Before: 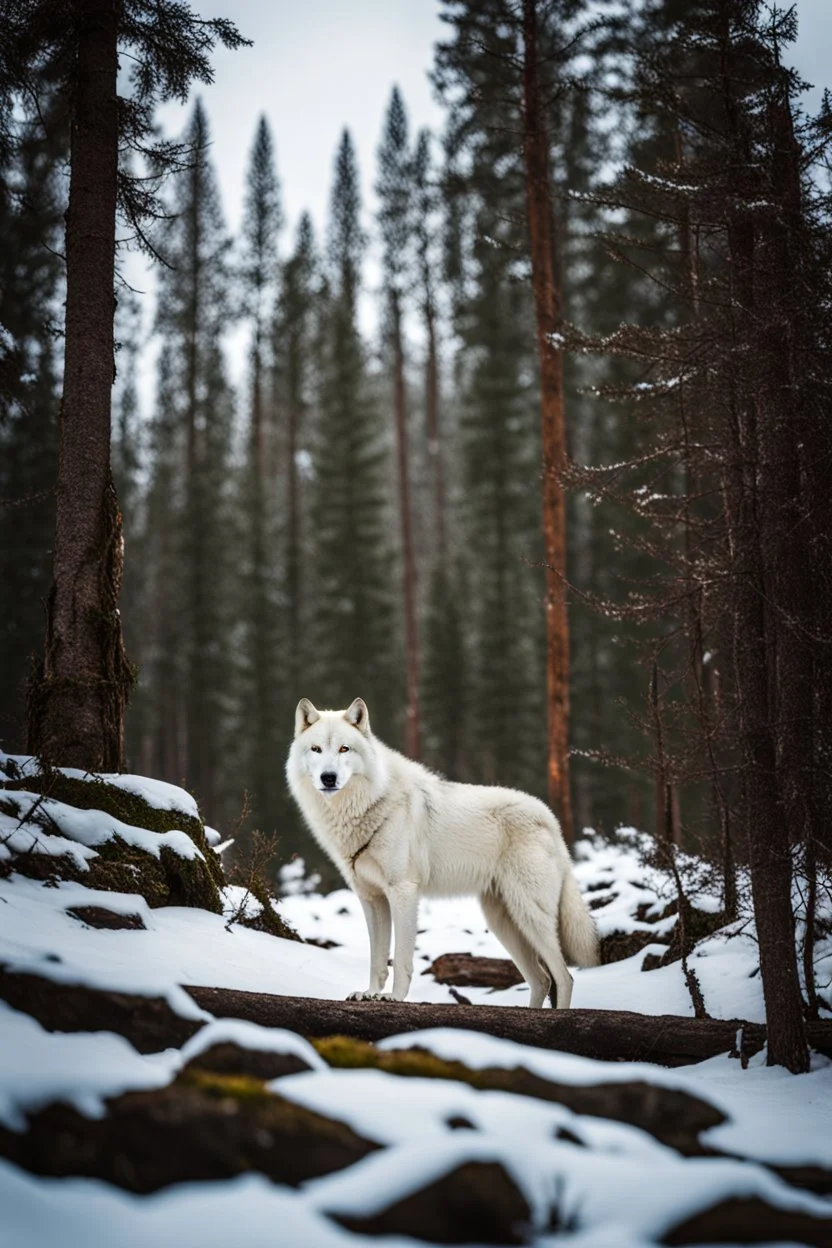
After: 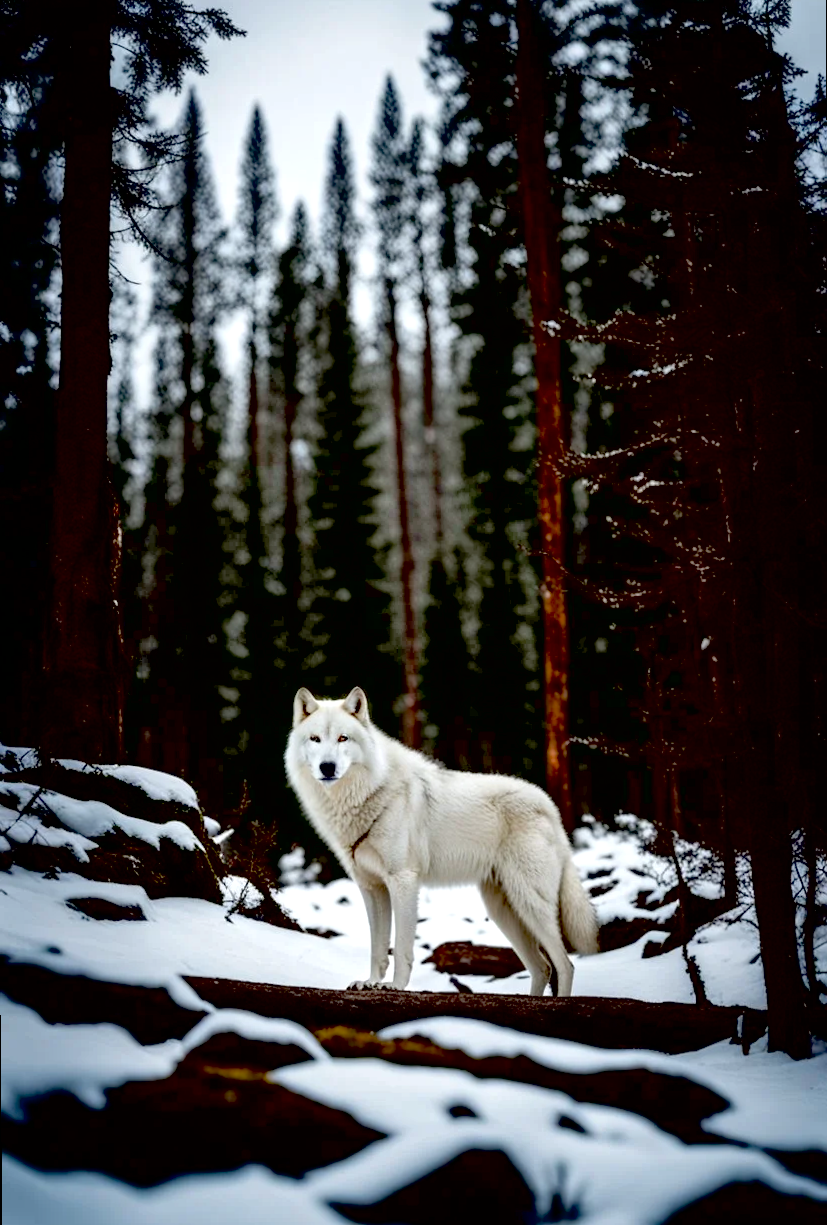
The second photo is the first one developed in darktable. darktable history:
white balance: red 0.986, blue 1.01
rotate and perspective: rotation -0.45°, automatic cropping original format, crop left 0.008, crop right 0.992, crop top 0.012, crop bottom 0.988
local contrast: mode bilateral grid, contrast 100, coarseness 100, detail 165%, midtone range 0.2
exposure: black level correction 0.047, exposure 0.013 EV, compensate highlight preservation false
